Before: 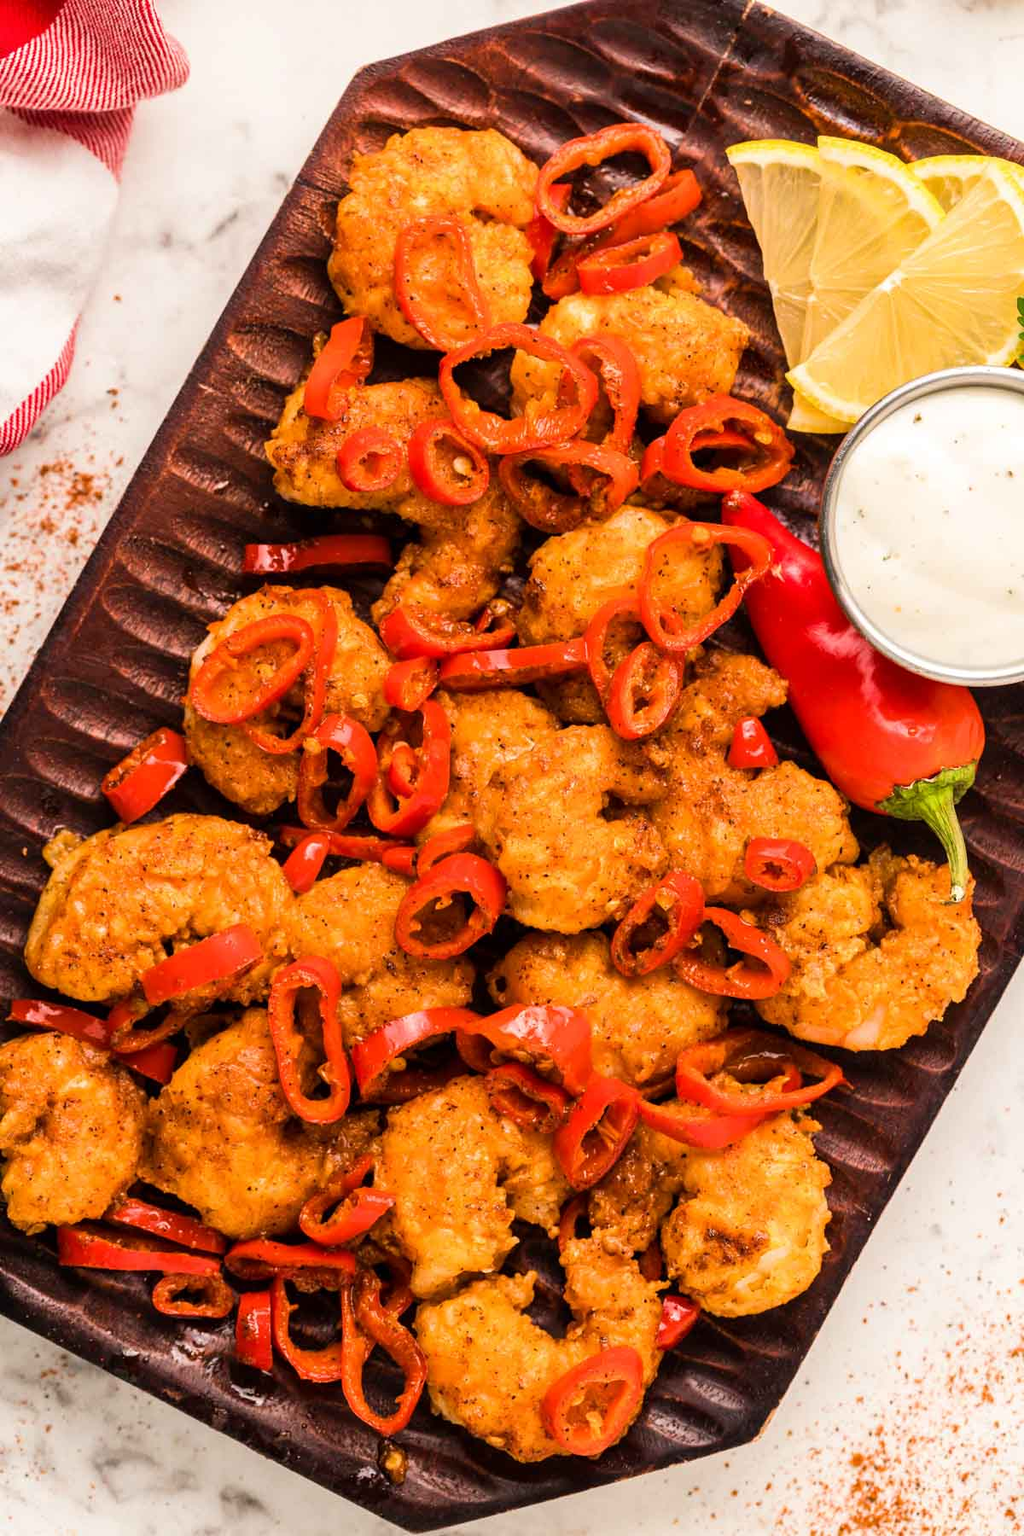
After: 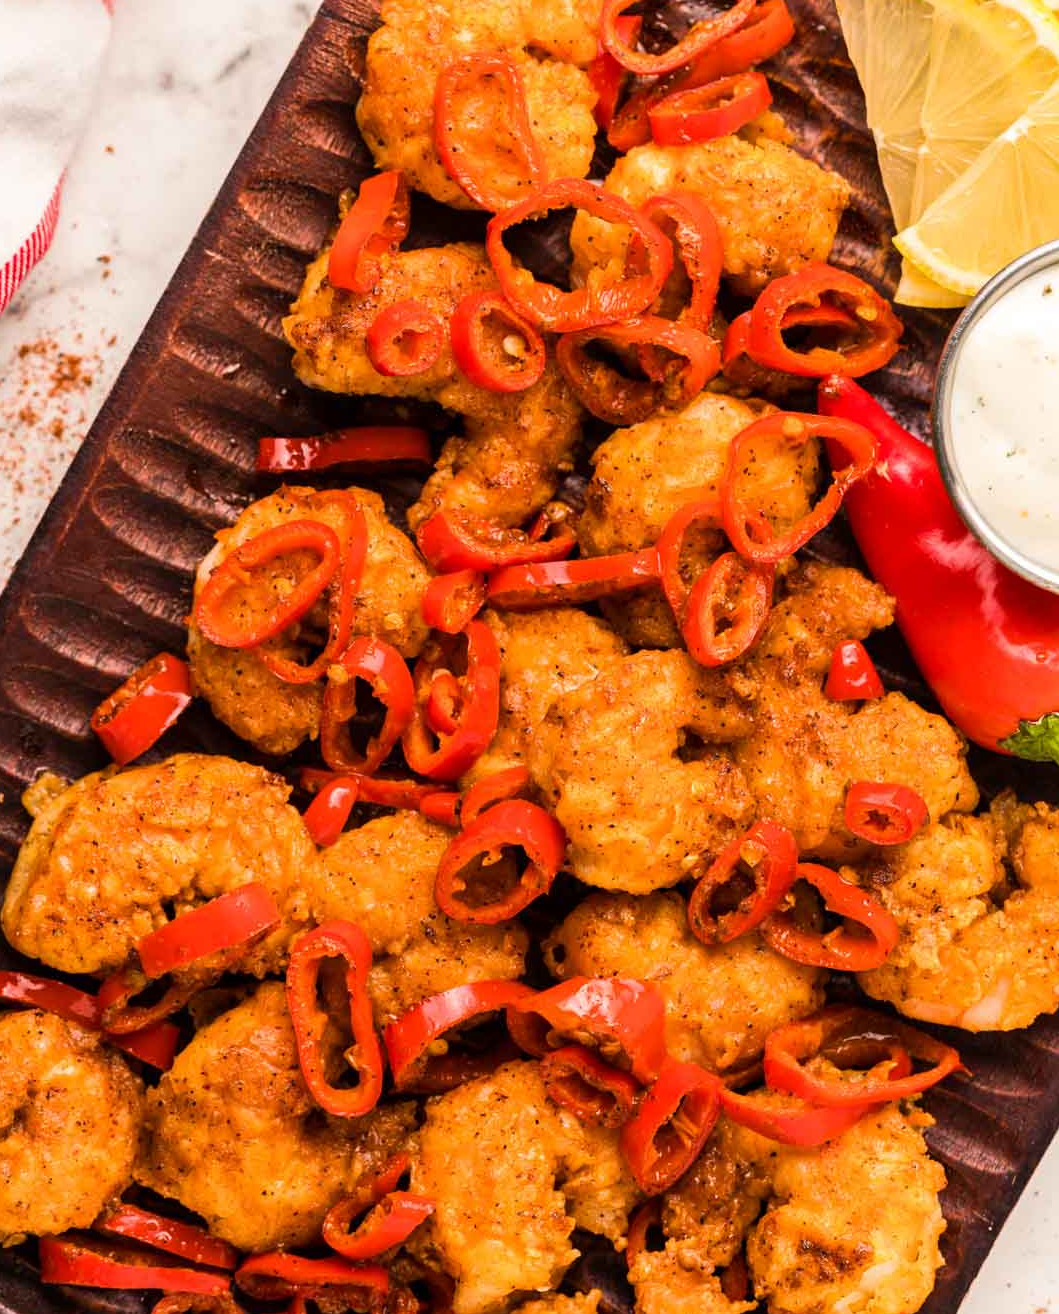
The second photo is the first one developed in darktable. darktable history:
crop and rotate: left 2.383%, top 11.127%, right 9.341%, bottom 15.847%
